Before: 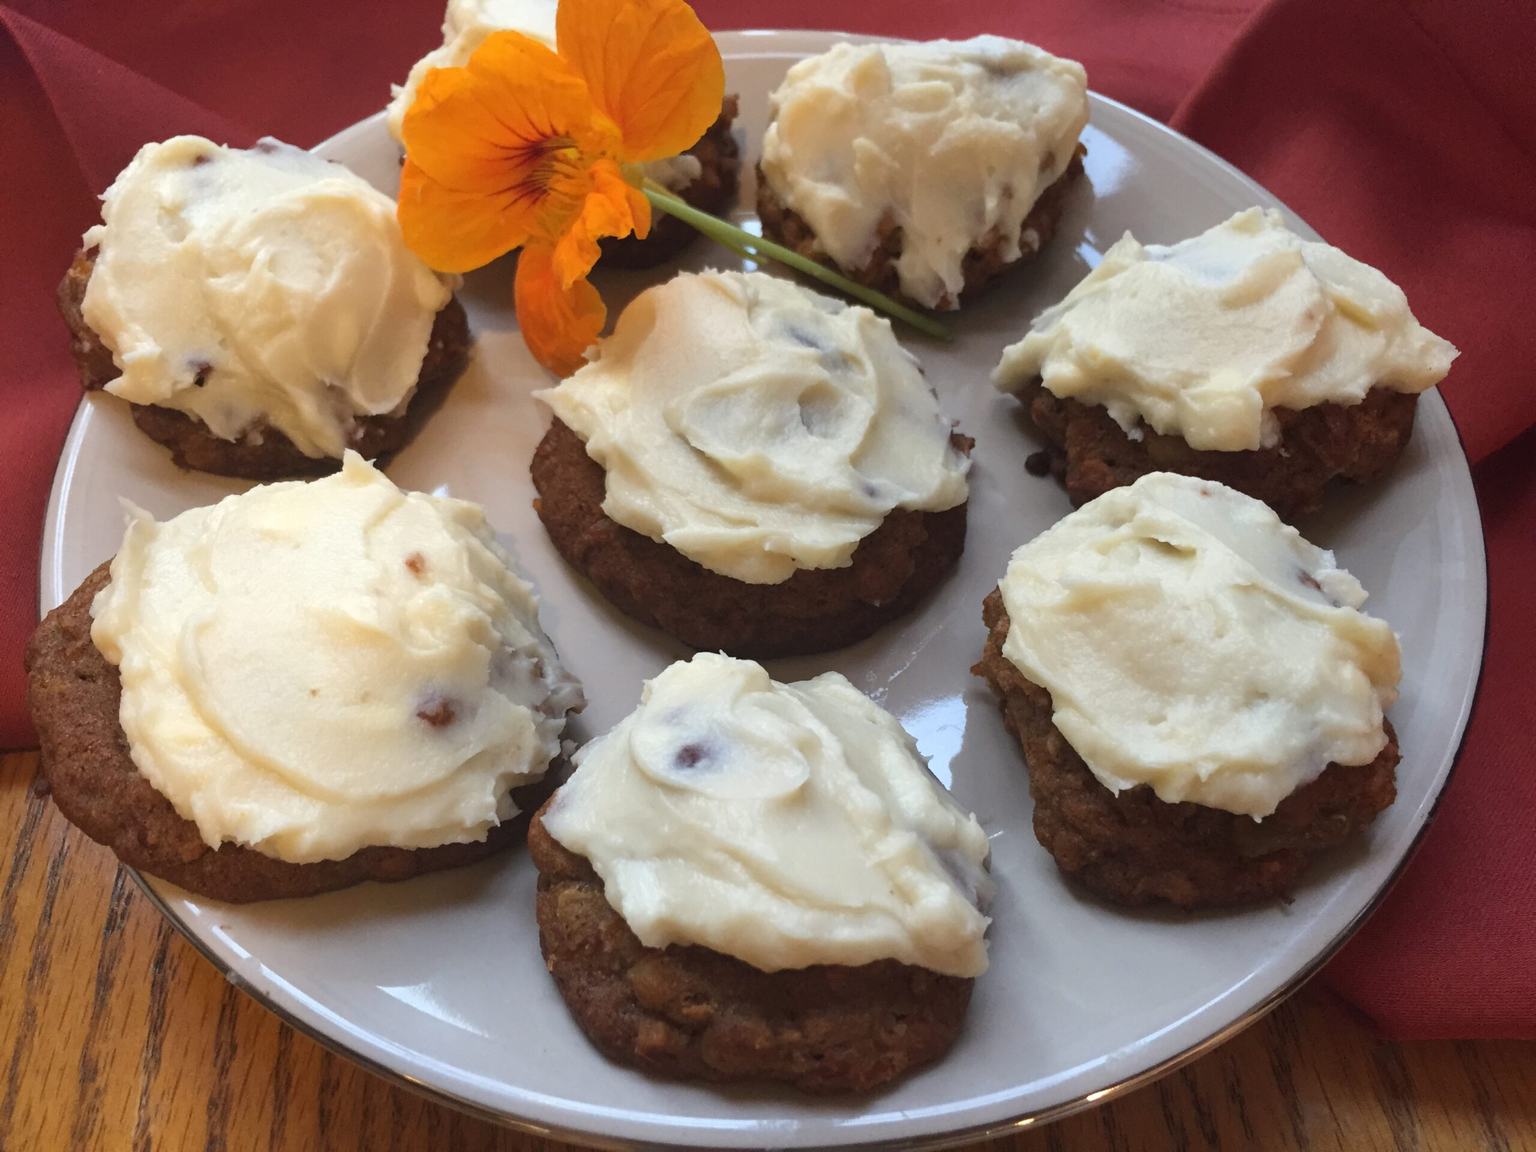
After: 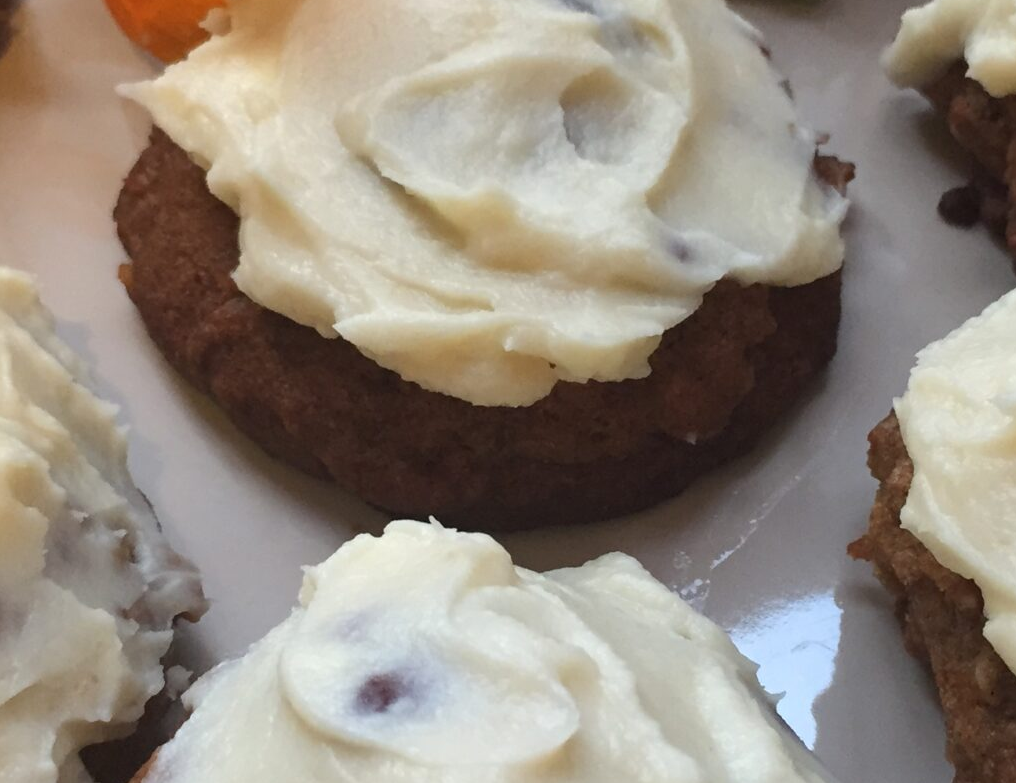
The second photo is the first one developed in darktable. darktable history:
crop: left 30.117%, top 29.542%, right 30.183%, bottom 29.629%
